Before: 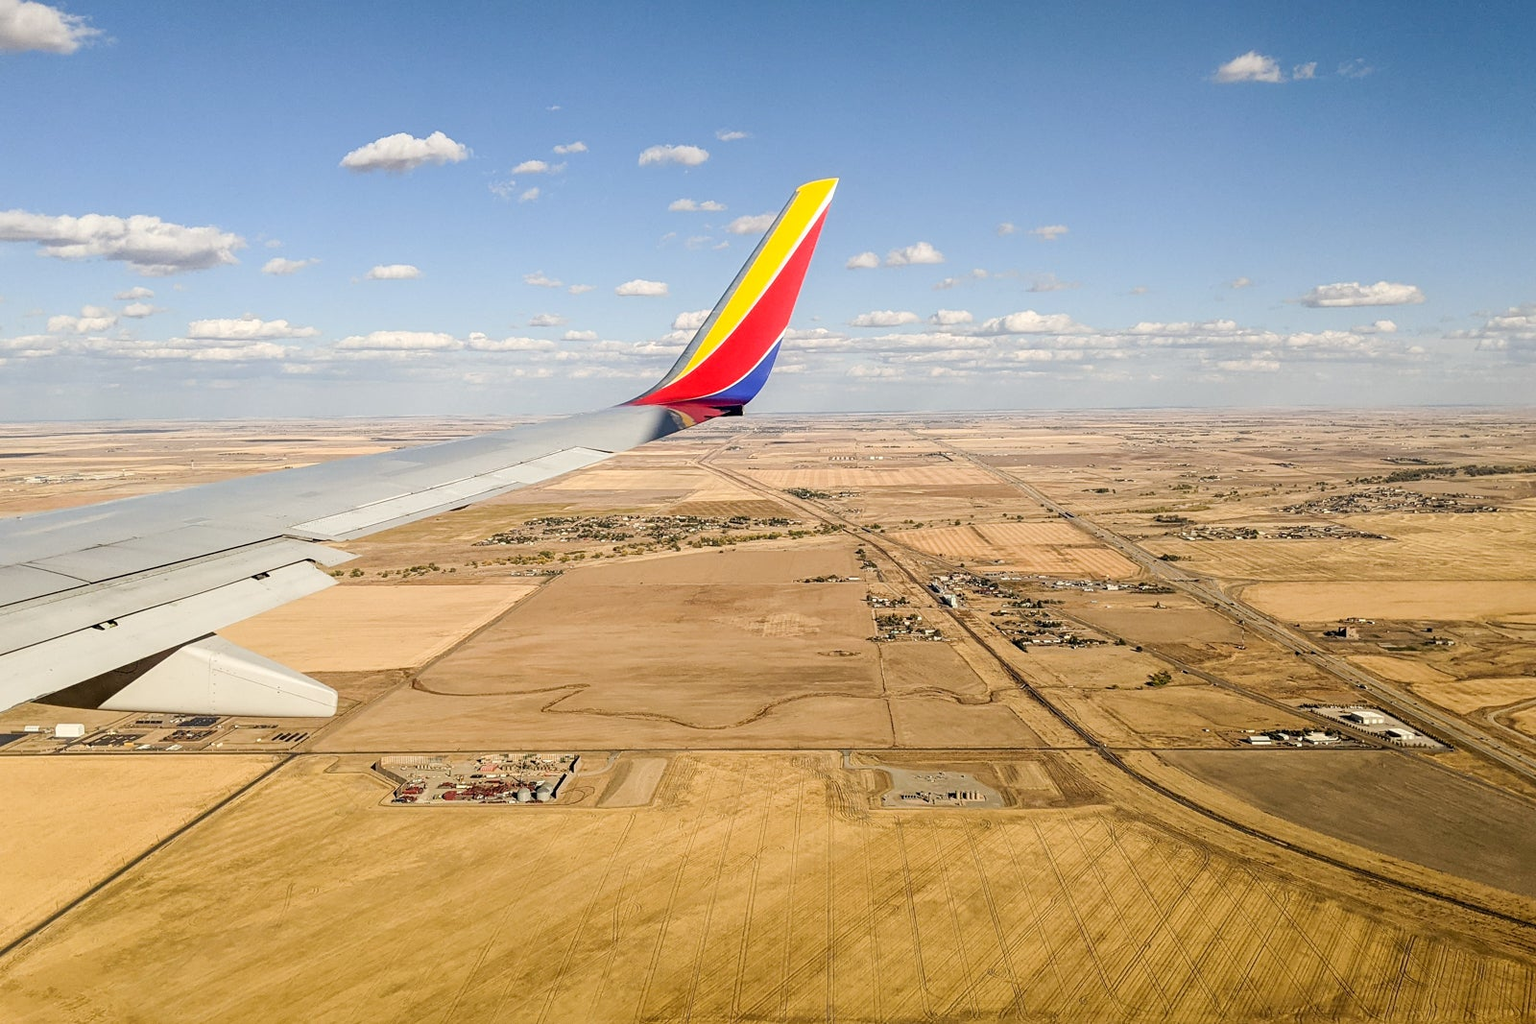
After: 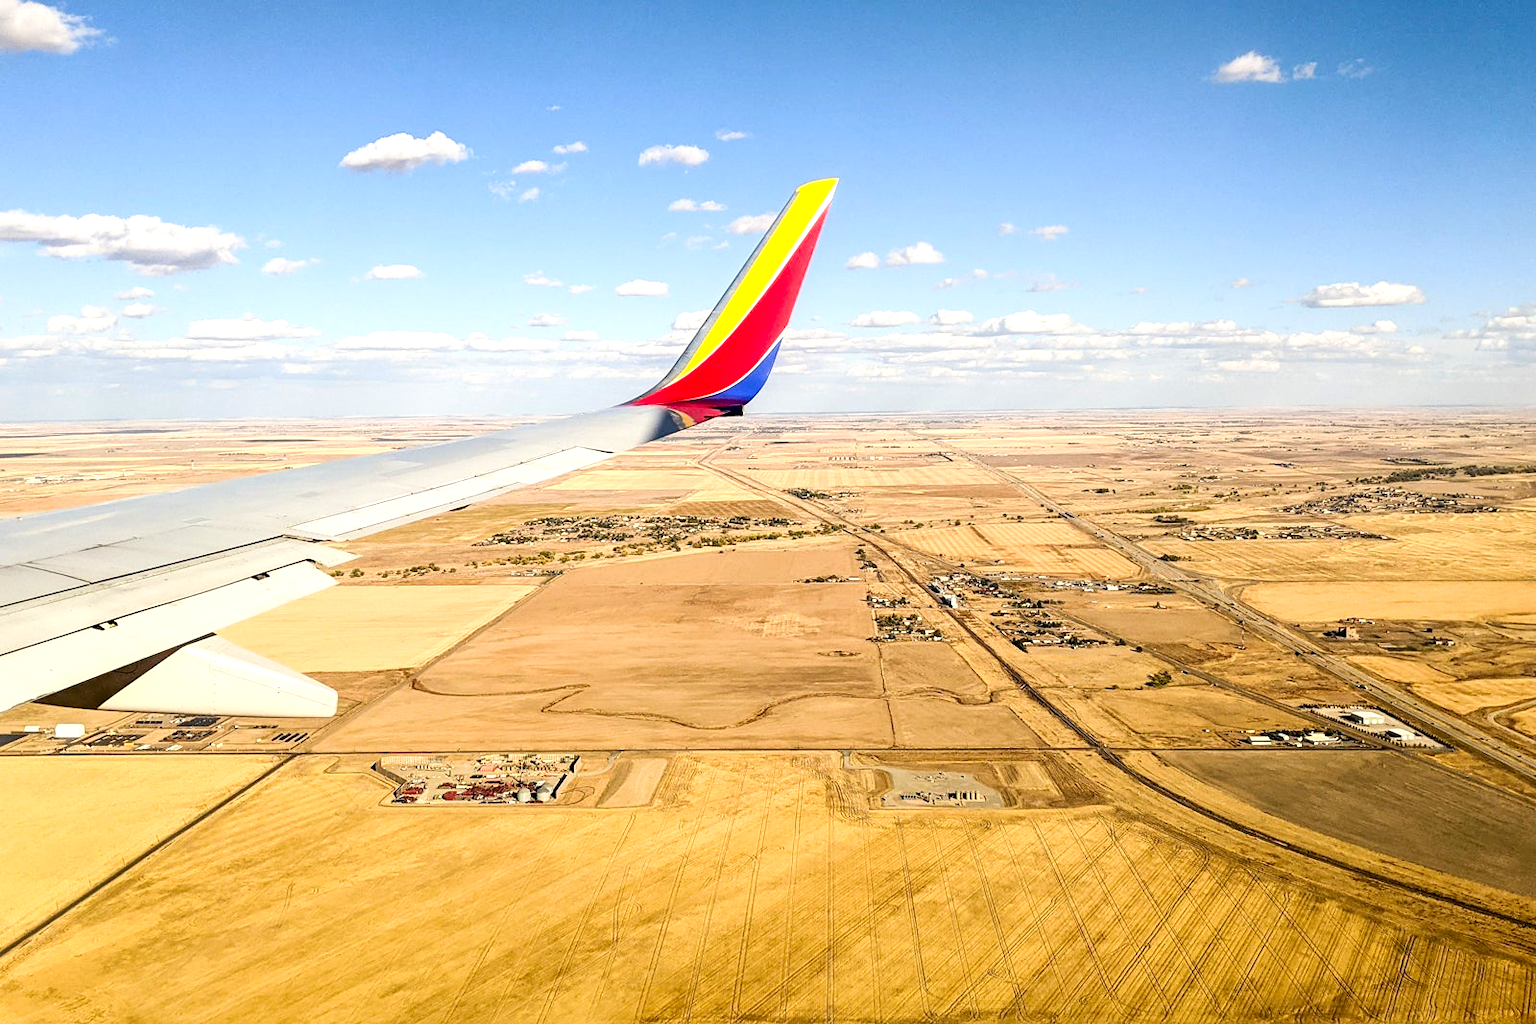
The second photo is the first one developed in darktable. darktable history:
contrast brightness saturation: contrast 0.13, brightness -0.05, saturation 0.16
exposure: exposure 0.566 EV, compensate highlight preservation false
